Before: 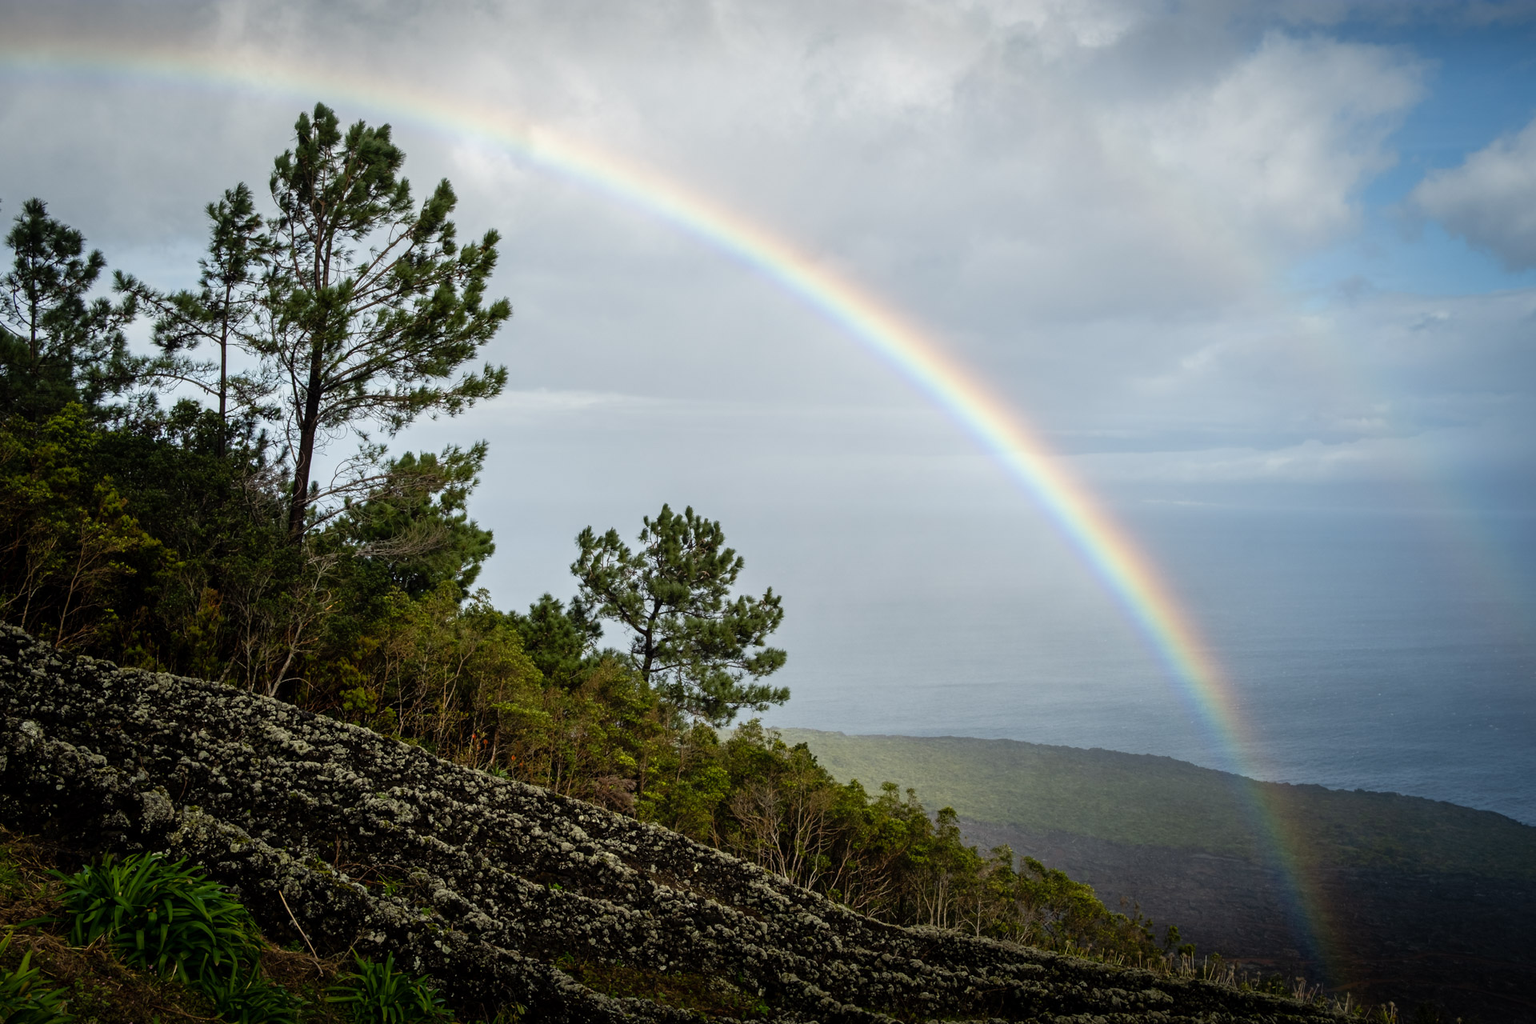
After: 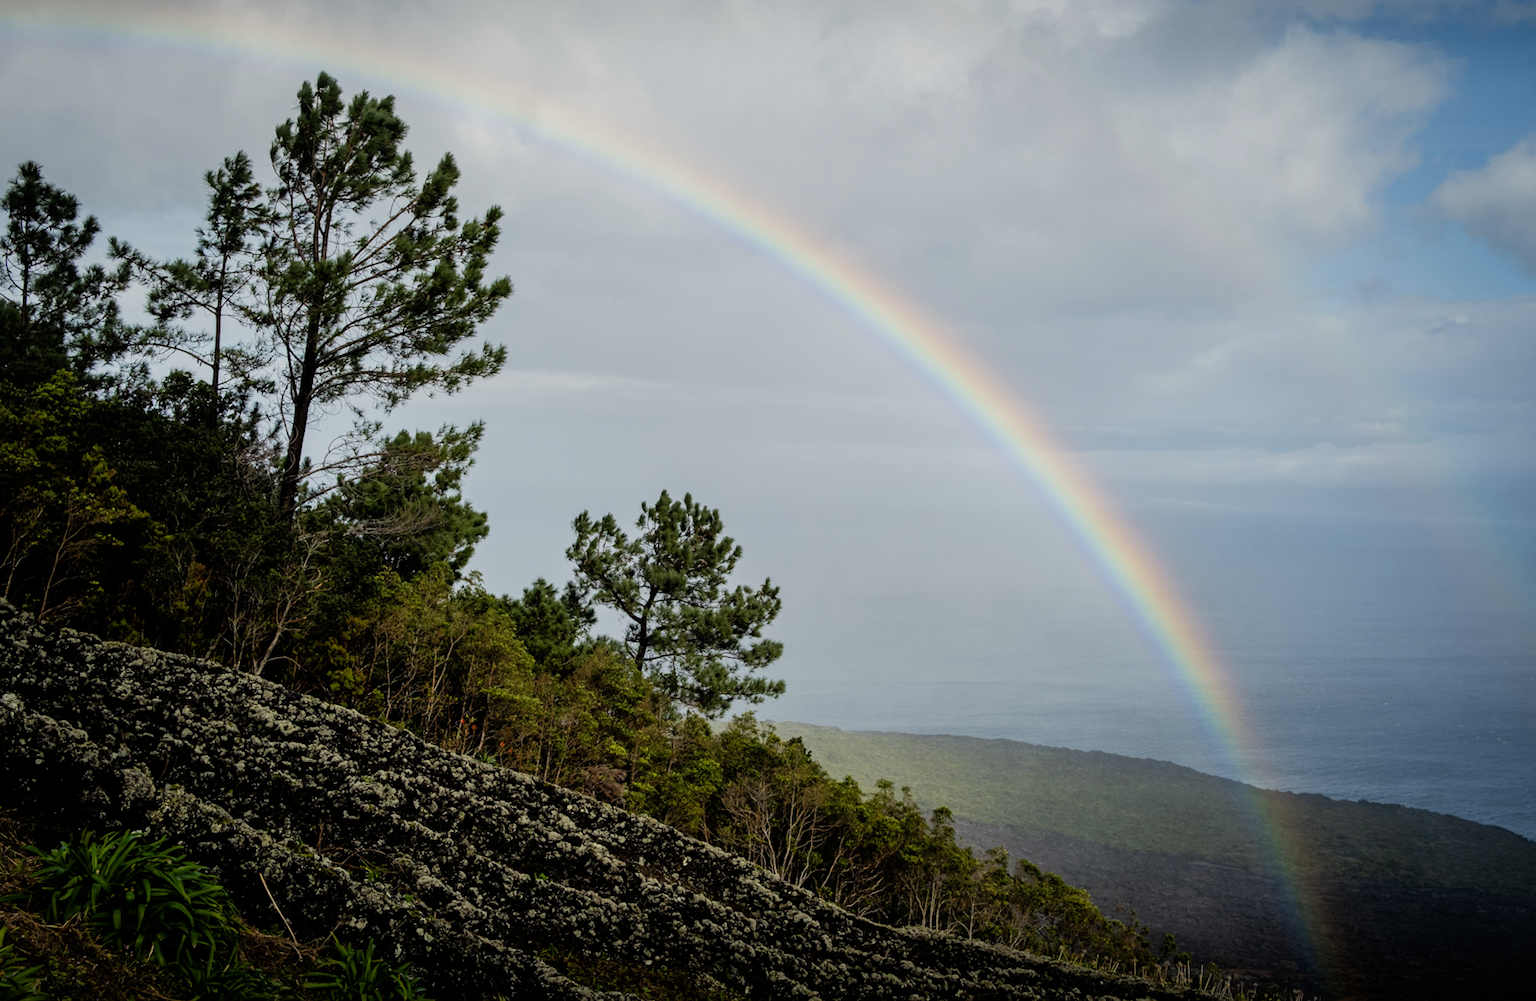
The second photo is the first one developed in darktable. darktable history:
filmic rgb: hardness 4.17
rotate and perspective: rotation 1.57°, crop left 0.018, crop right 0.982, crop top 0.039, crop bottom 0.961
